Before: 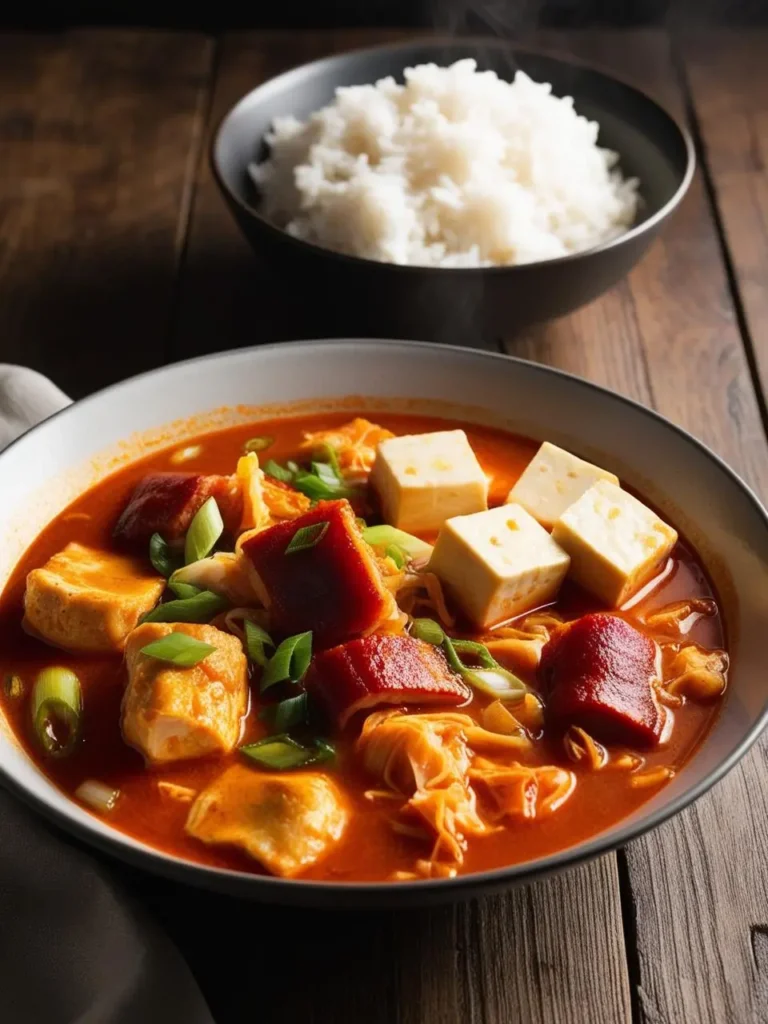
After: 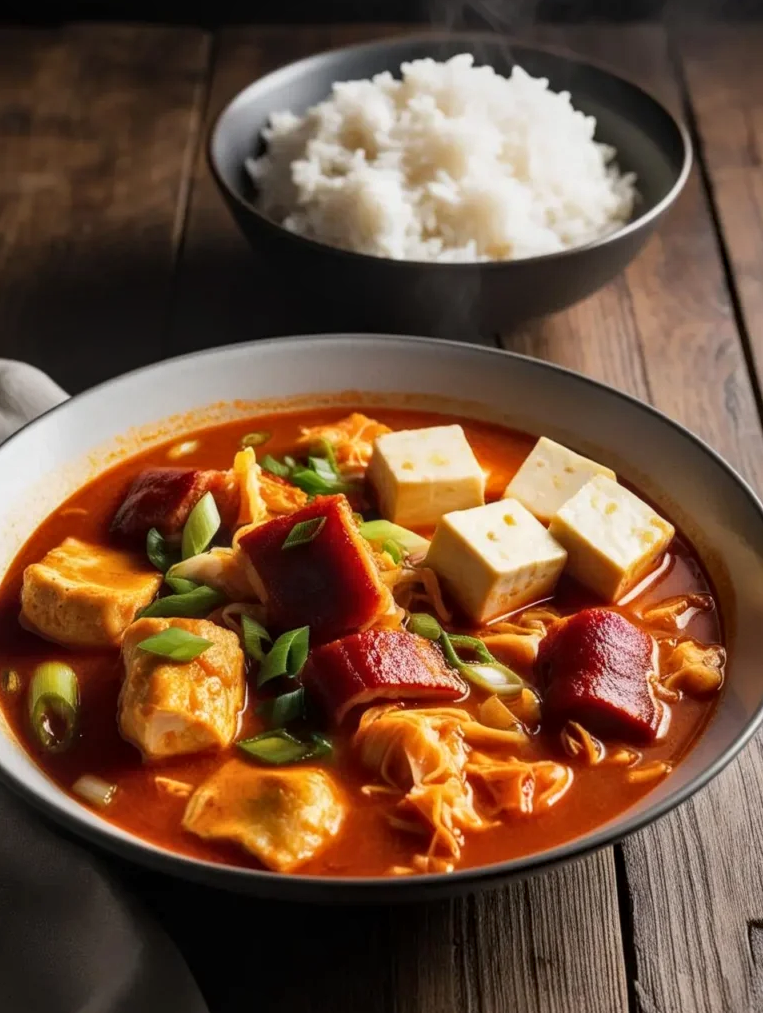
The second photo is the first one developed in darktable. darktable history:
exposure: exposure -0.043 EV, compensate highlight preservation false
local contrast: on, module defaults
crop: left 0.426%, top 0.523%, right 0.147%, bottom 0.504%
